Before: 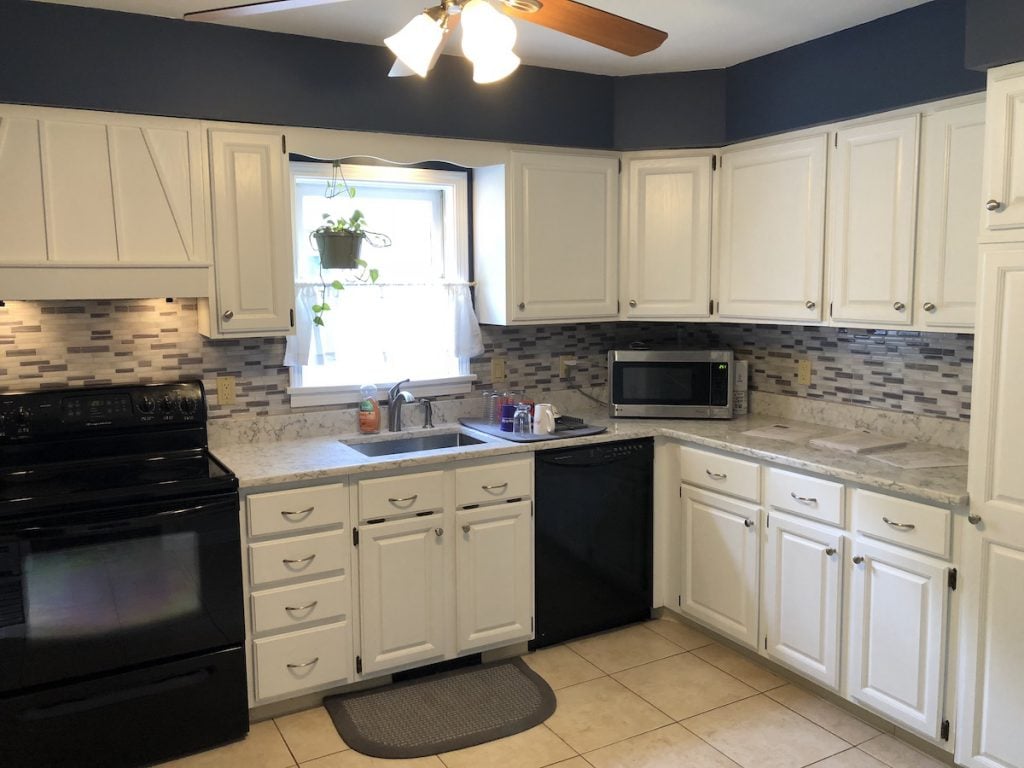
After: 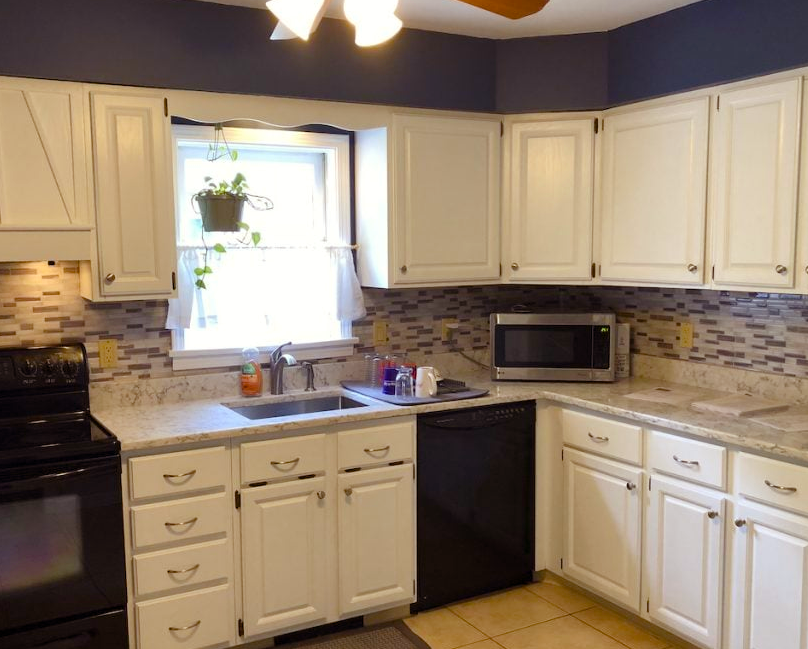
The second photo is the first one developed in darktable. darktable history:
color balance rgb: power › chroma 1.027%, power › hue 28.6°, perceptual saturation grading › global saturation 20%, perceptual saturation grading › highlights -14.2%, perceptual saturation grading › shadows 49.62%, global vibrance 20%
crop: left 11.536%, top 4.902%, right 9.557%, bottom 10.54%
